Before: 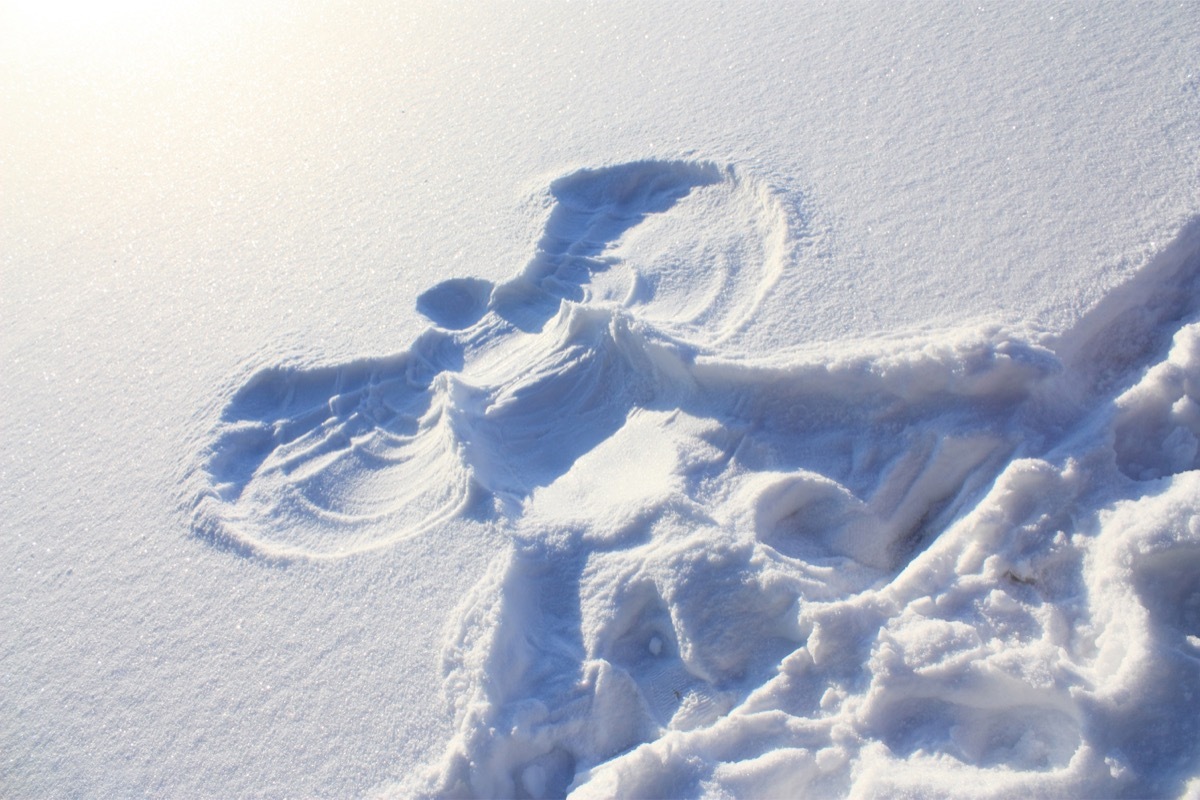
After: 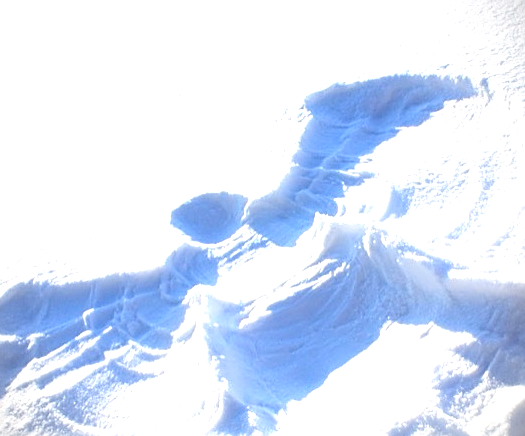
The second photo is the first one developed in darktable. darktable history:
exposure: black level correction 0, exposure 1.1 EV, compensate highlight preservation false
vignetting: fall-off radius 60.96%, dithering 8-bit output
sharpen: on, module defaults
contrast brightness saturation: saturation 0.102
crop: left 20.574%, top 10.841%, right 35.675%, bottom 34.639%
